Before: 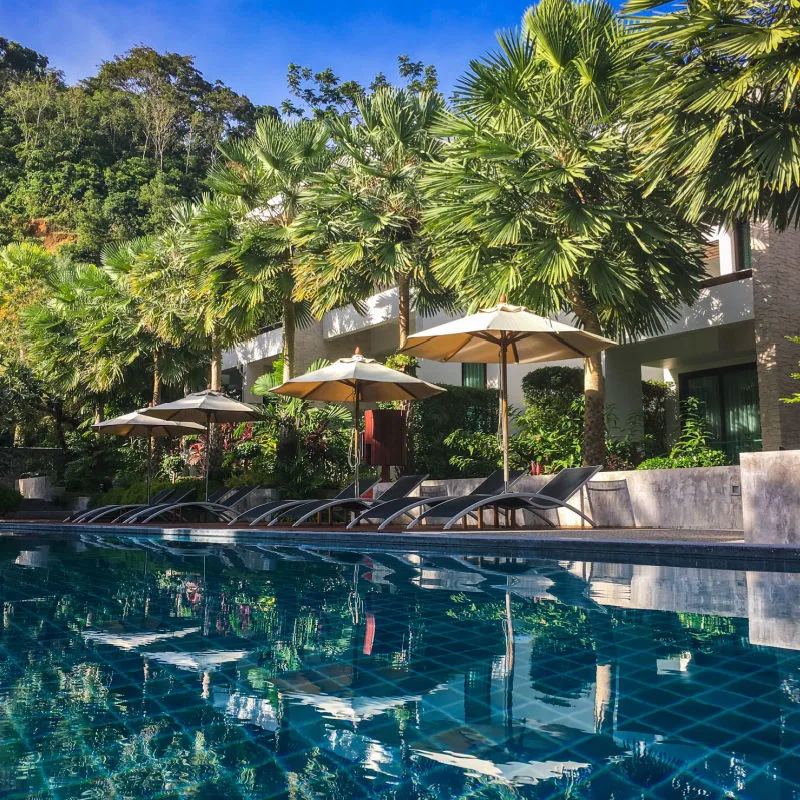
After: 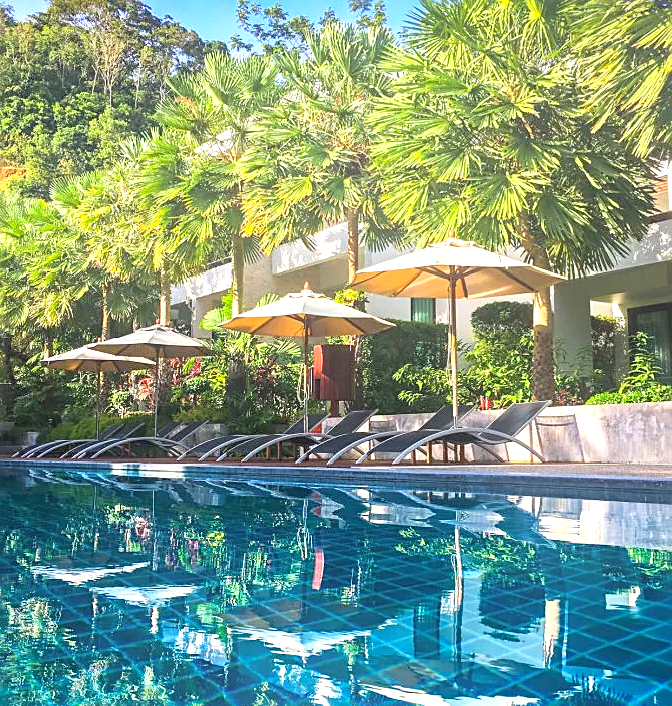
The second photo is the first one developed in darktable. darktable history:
crop: left 6.446%, top 8.188%, right 9.538%, bottom 3.548%
bloom: size 13.65%, threshold 98.39%, strength 4.82%
exposure: black level correction 0, exposure 1 EV, compensate exposure bias true, compensate highlight preservation false
contrast brightness saturation: contrast 0.07, brightness 0.08, saturation 0.18
white balance: emerald 1
sharpen: on, module defaults
